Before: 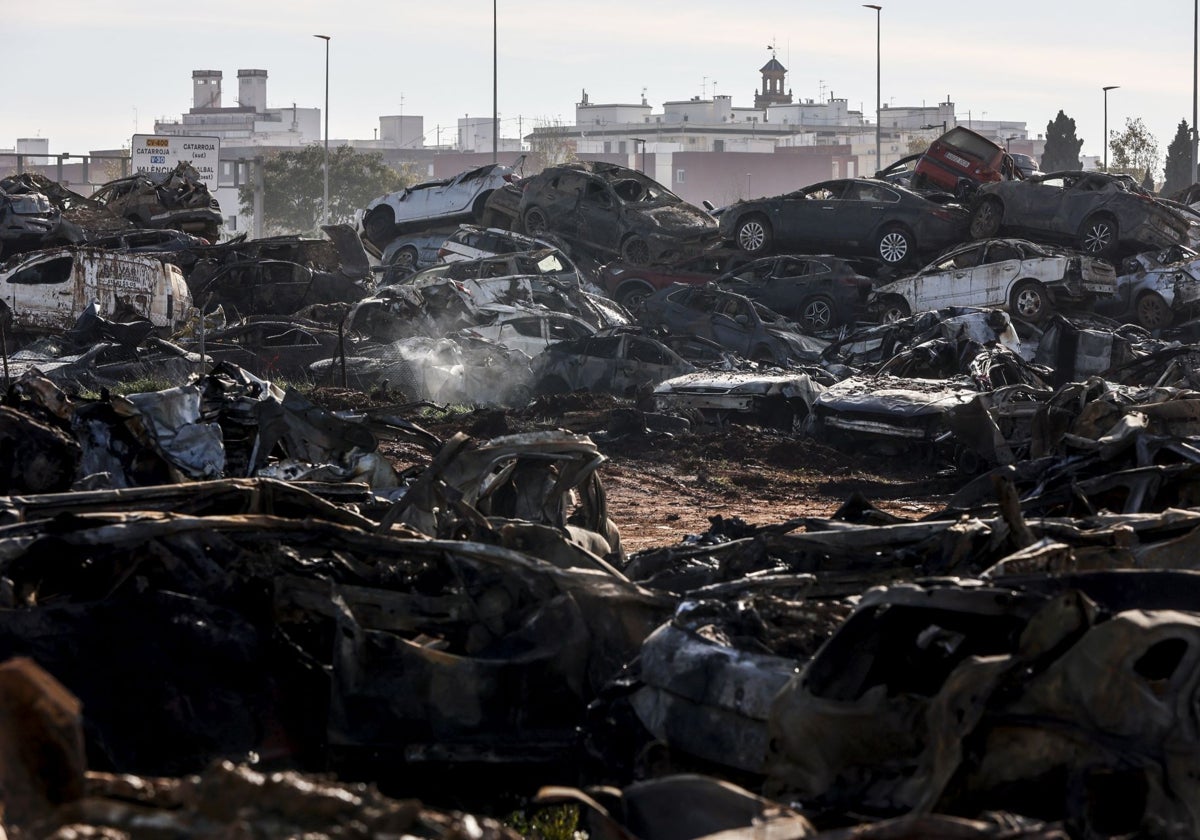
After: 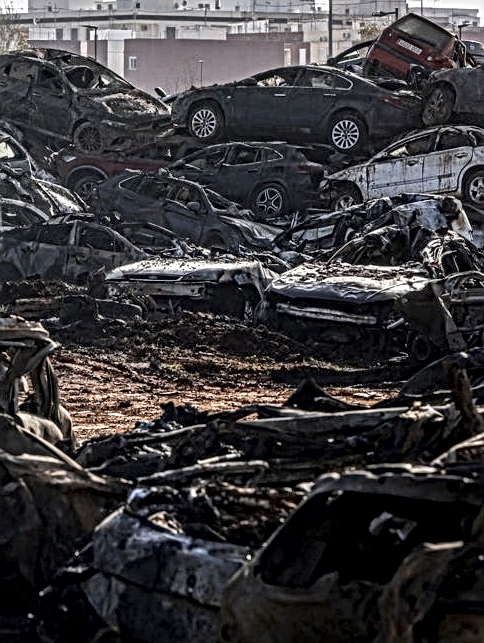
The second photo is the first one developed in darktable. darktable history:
local contrast: mode bilateral grid, contrast 21, coarseness 3, detail 300%, midtone range 0.2
crop: left 45.732%, top 13.5%, right 13.928%, bottom 9.843%
